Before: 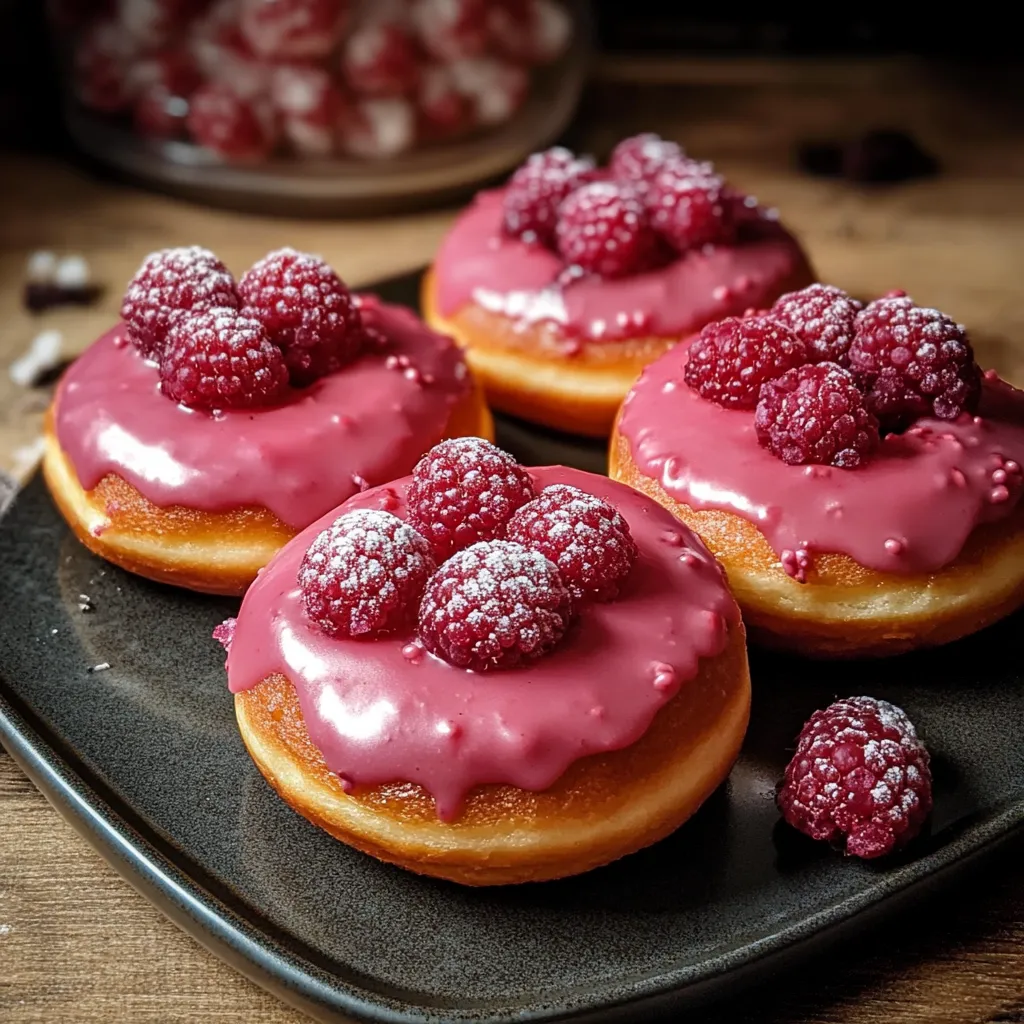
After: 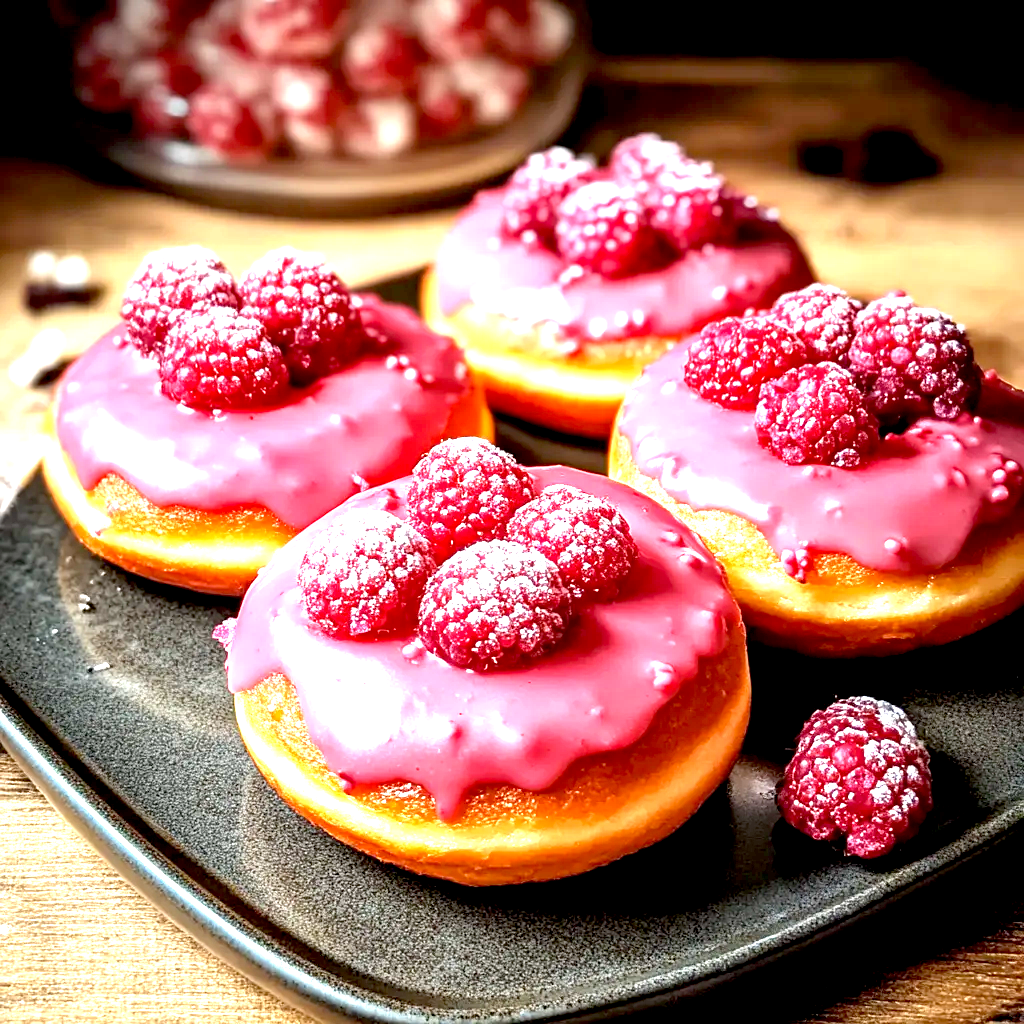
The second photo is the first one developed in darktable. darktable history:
exposure: black level correction 0.005, exposure 2.081 EV, compensate highlight preservation false
